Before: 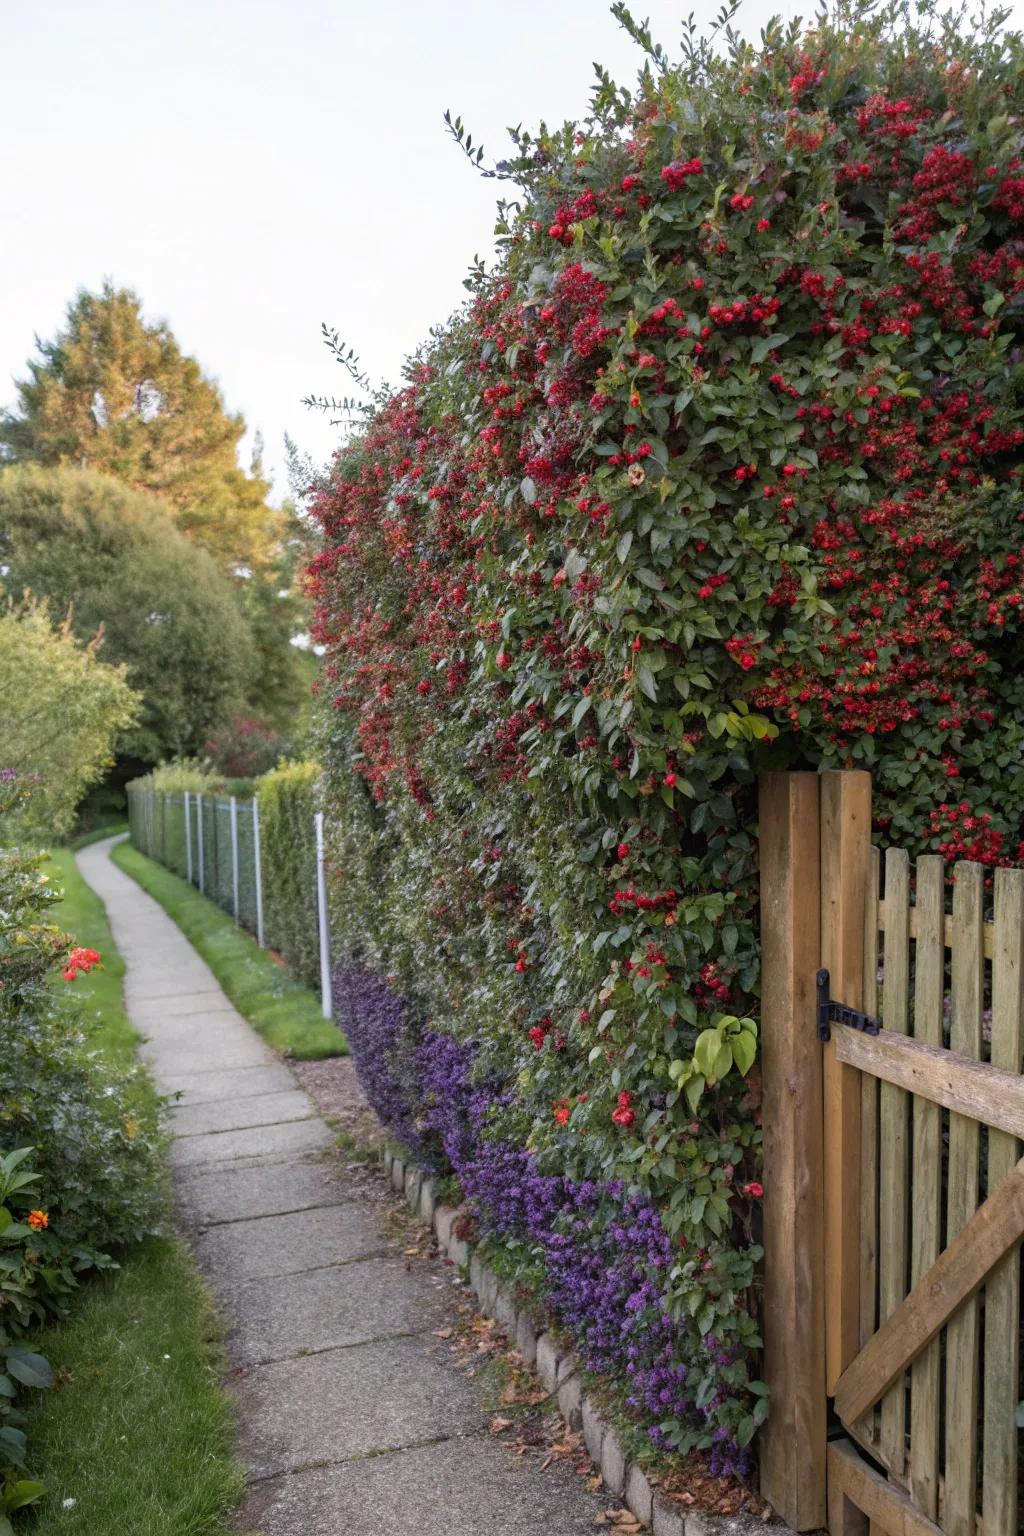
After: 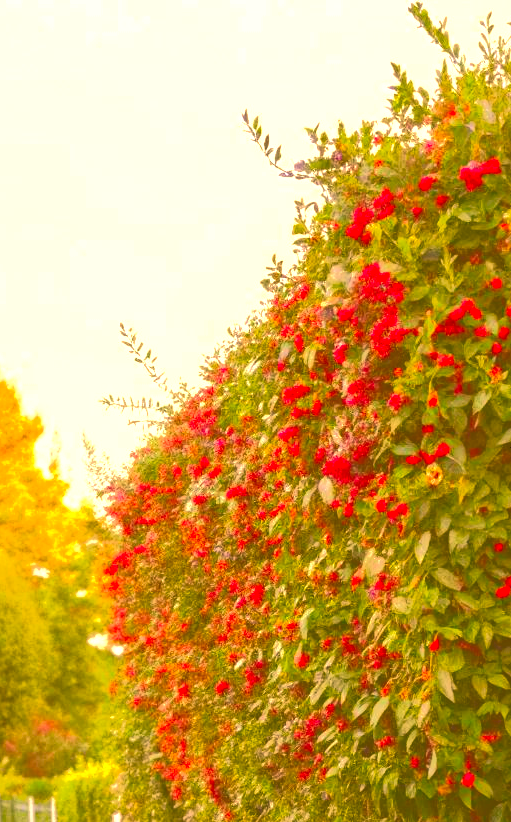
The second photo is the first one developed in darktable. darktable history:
crop: left 19.738%, right 30.303%, bottom 46.43%
color correction: highlights a* 10.86, highlights b* 29.98, shadows a* 2.85, shadows b* 17.5, saturation 1.73
exposure: exposure 1 EV, compensate highlight preservation false
tone curve: curves: ch0 [(0, 0) (0.003, 0.313) (0.011, 0.317) (0.025, 0.317) (0.044, 0.322) (0.069, 0.327) (0.1, 0.335) (0.136, 0.347) (0.177, 0.364) (0.224, 0.384) (0.277, 0.421) (0.335, 0.459) (0.399, 0.501) (0.468, 0.554) (0.543, 0.611) (0.623, 0.679) (0.709, 0.751) (0.801, 0.804) (0.898, 0.844) (1, 1)], color space Lab, independent channels, preserve colors none
